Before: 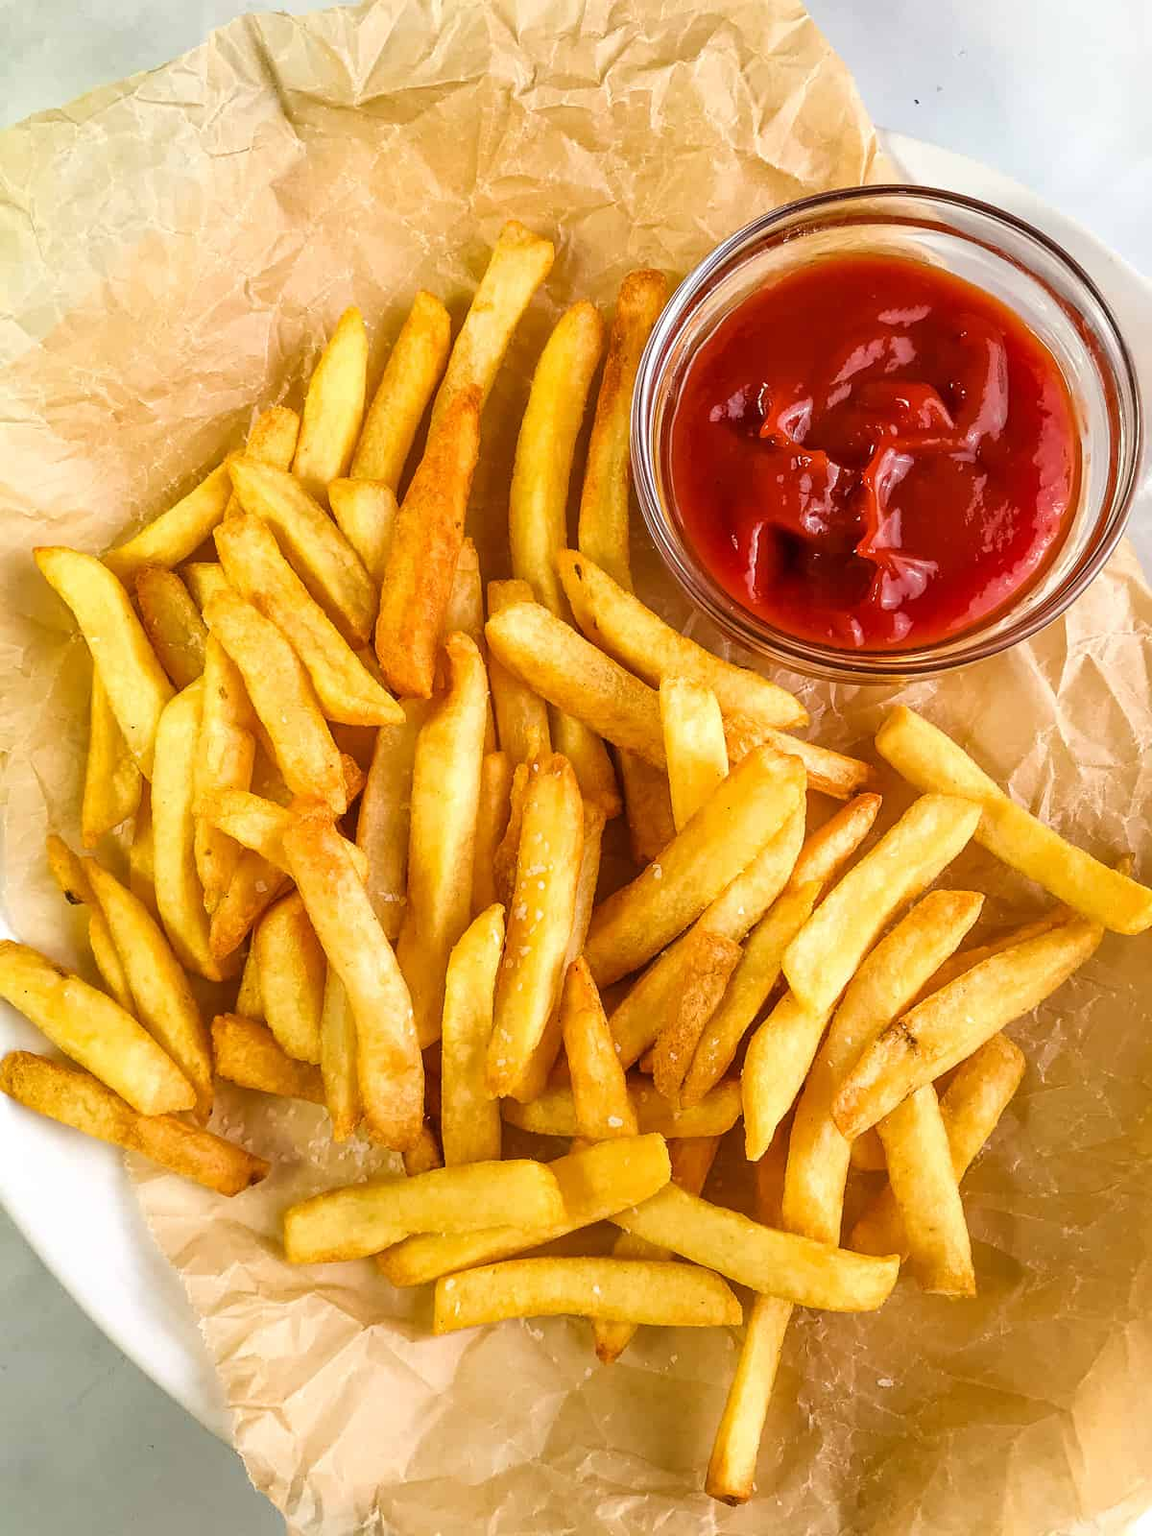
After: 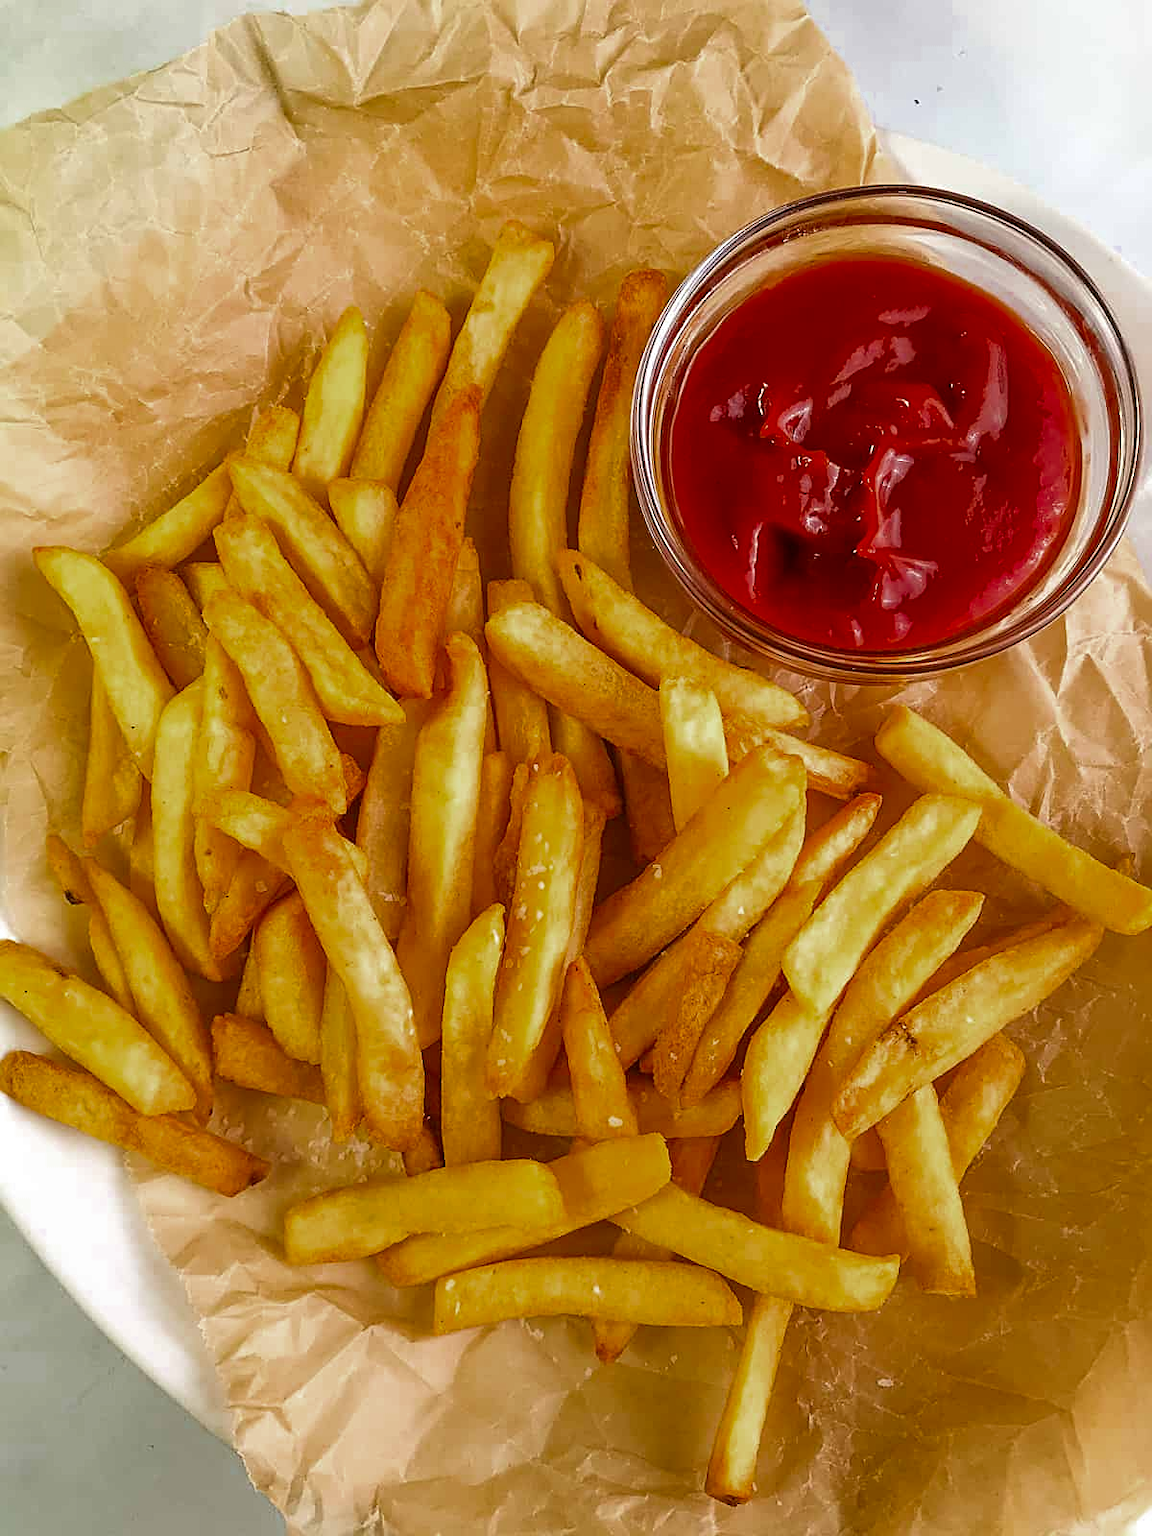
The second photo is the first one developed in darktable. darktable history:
sharpen: on, module defaults
color zones: curves: ch0 [(0.27, 0.396) (0.563, 0.504) (0.75, 0.5) (0.787, 0.307)]
